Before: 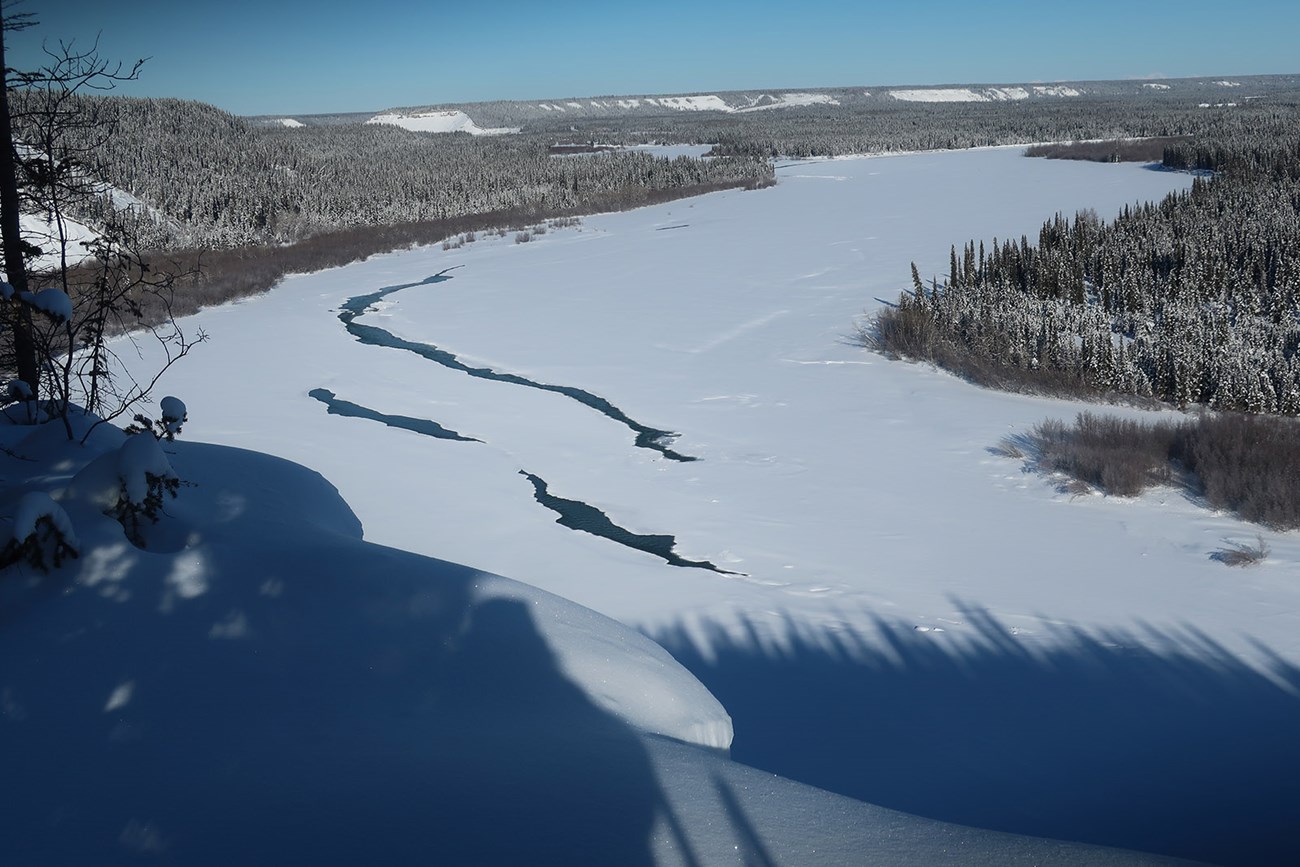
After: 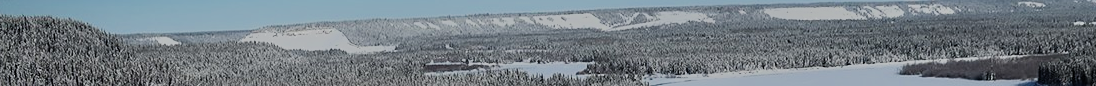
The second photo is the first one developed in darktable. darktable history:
exposure: black level correction 0, exposure 0.3 EV, compensate highlight preservation false
crop and rotate: left 9.644%, top 9.491%, right 6.021%, bottom 80.509%
sharpen: amount 0.2
filmic rgb: black relative exposure -6.98 EV, white relative exposure 5.63 EV, hardness 2.86
shadows and highlights: soften with gaussian
tone equalizer: -7 EV -0.63 EV, -6 EV 1 EV, -5 EV -0.45 EV, -4 EV 0.43 EV, -3 EV 0.41 EV, -2 EV 0.15 EV, -1 EV -0.15 EV, +0 EV -0.39 EV, smoothing diameter 25%, edges refinement/feathering 10, preserve details guided filter
